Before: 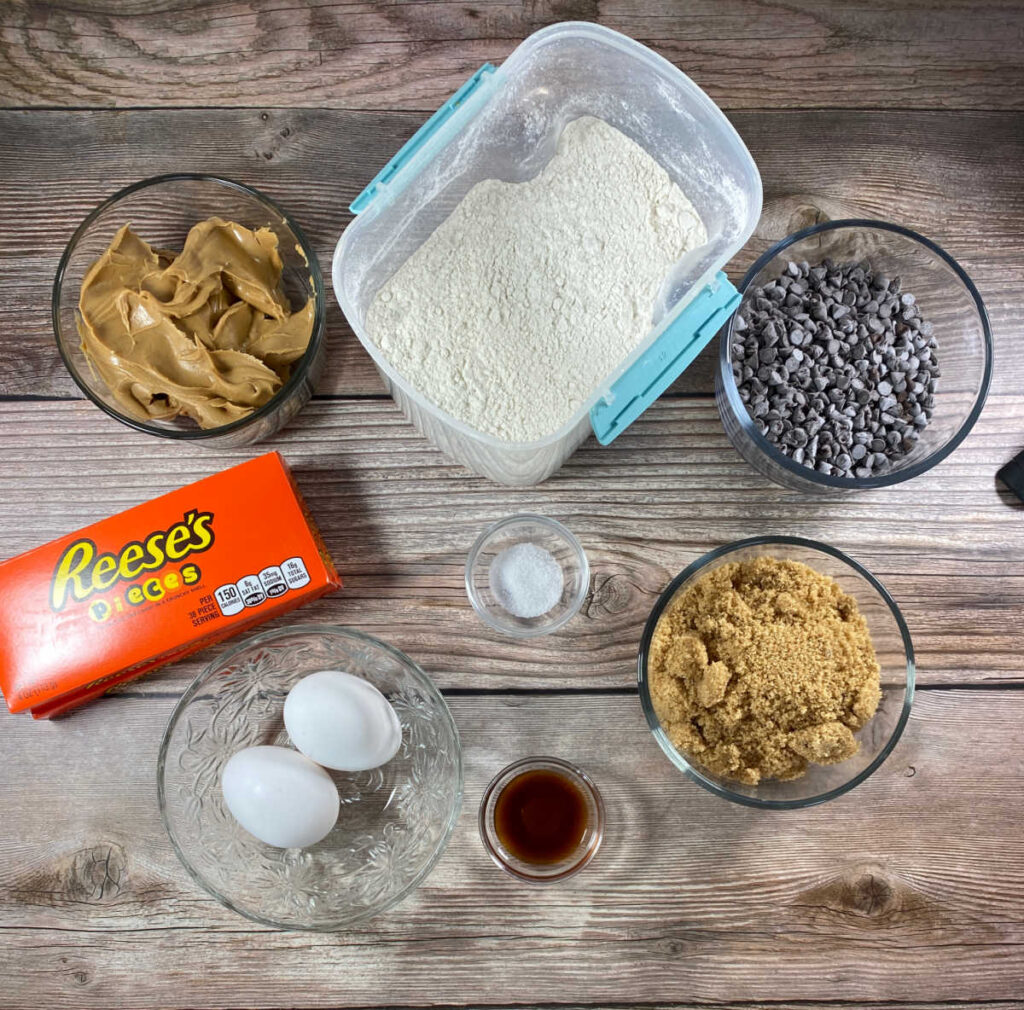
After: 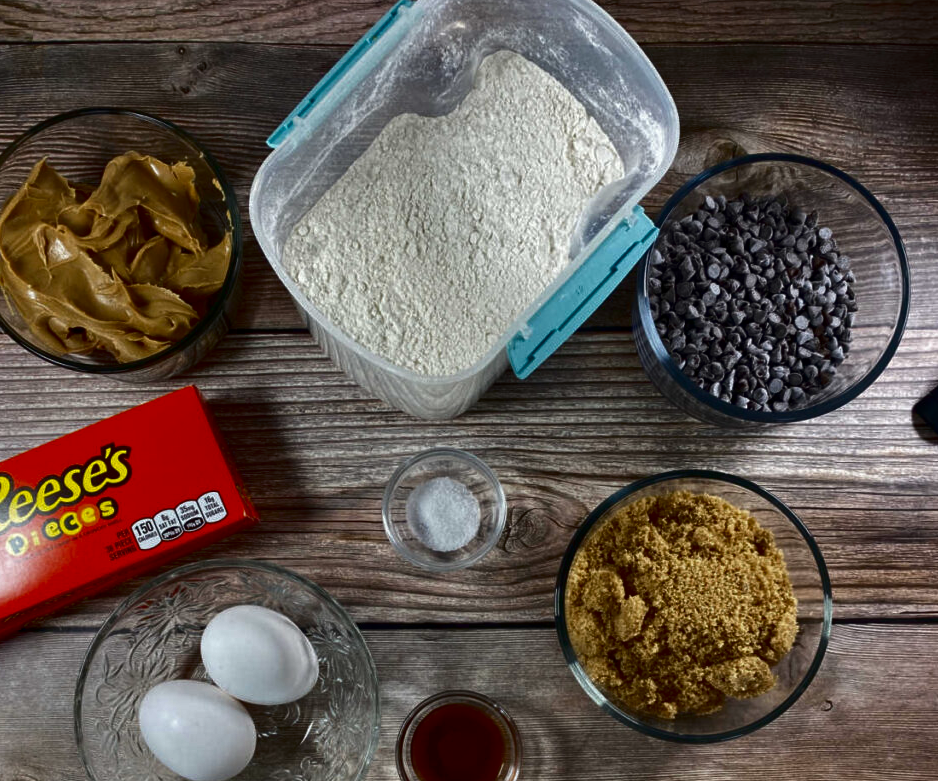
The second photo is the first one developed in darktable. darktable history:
crop: left 8.155%, top 6.611%, bottom 15.385%
contrast brightness saturation: brightness -0.52
